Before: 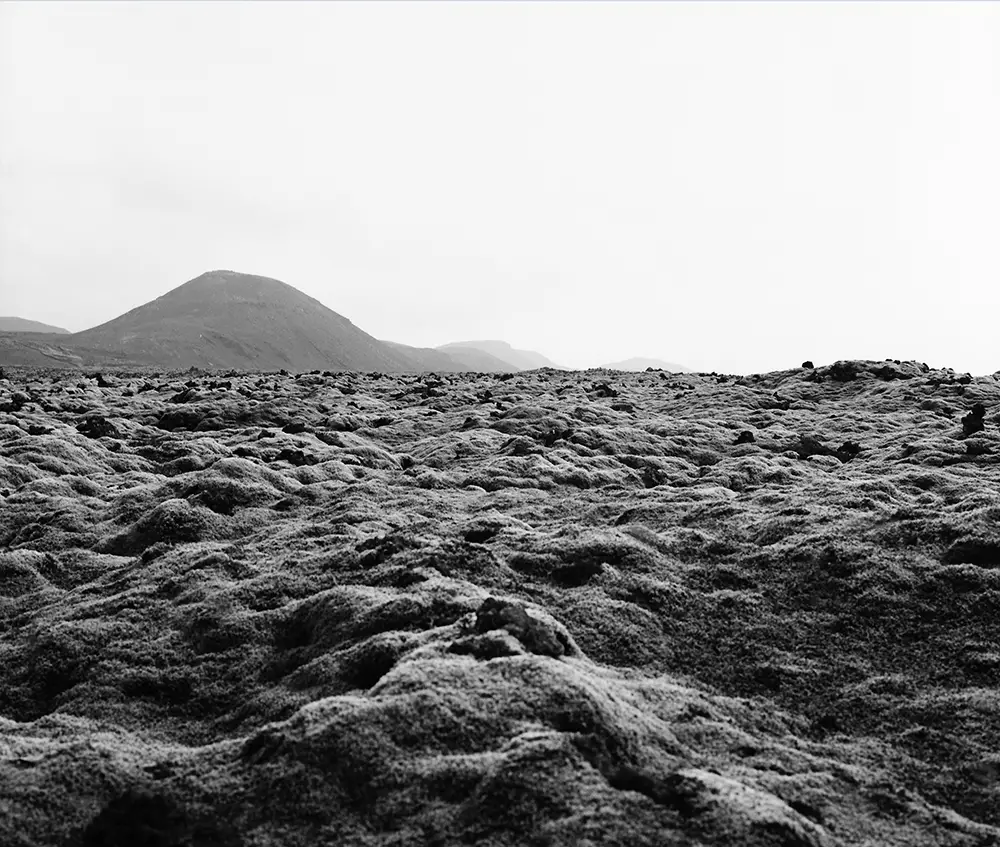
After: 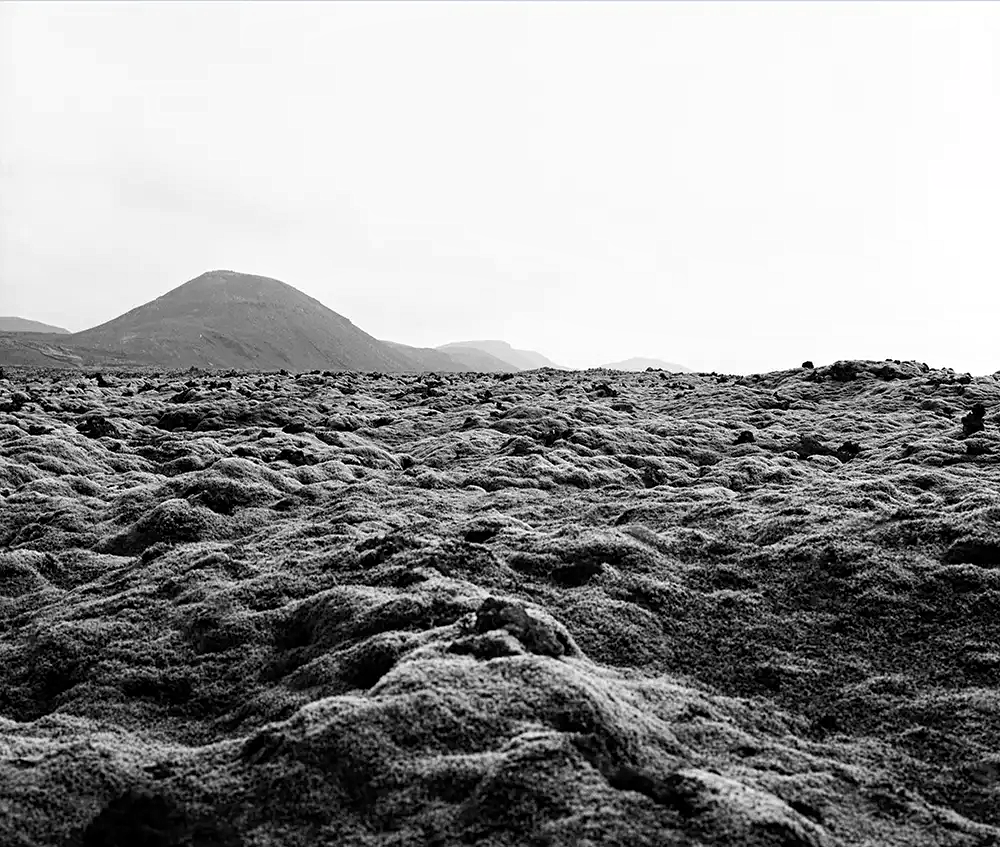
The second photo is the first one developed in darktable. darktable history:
local contrast: highlights 106%, shadows 103%, detail 119%, midtone range 0.2
contrast equalizer: octaves 7, y [[0.5, 0.5, 0.5, 0.512, 0.552, 0.62], [0.5 ×6], [0.5 ×4, 0.504, 0.553], [0 ×6], [0 ×6]]
